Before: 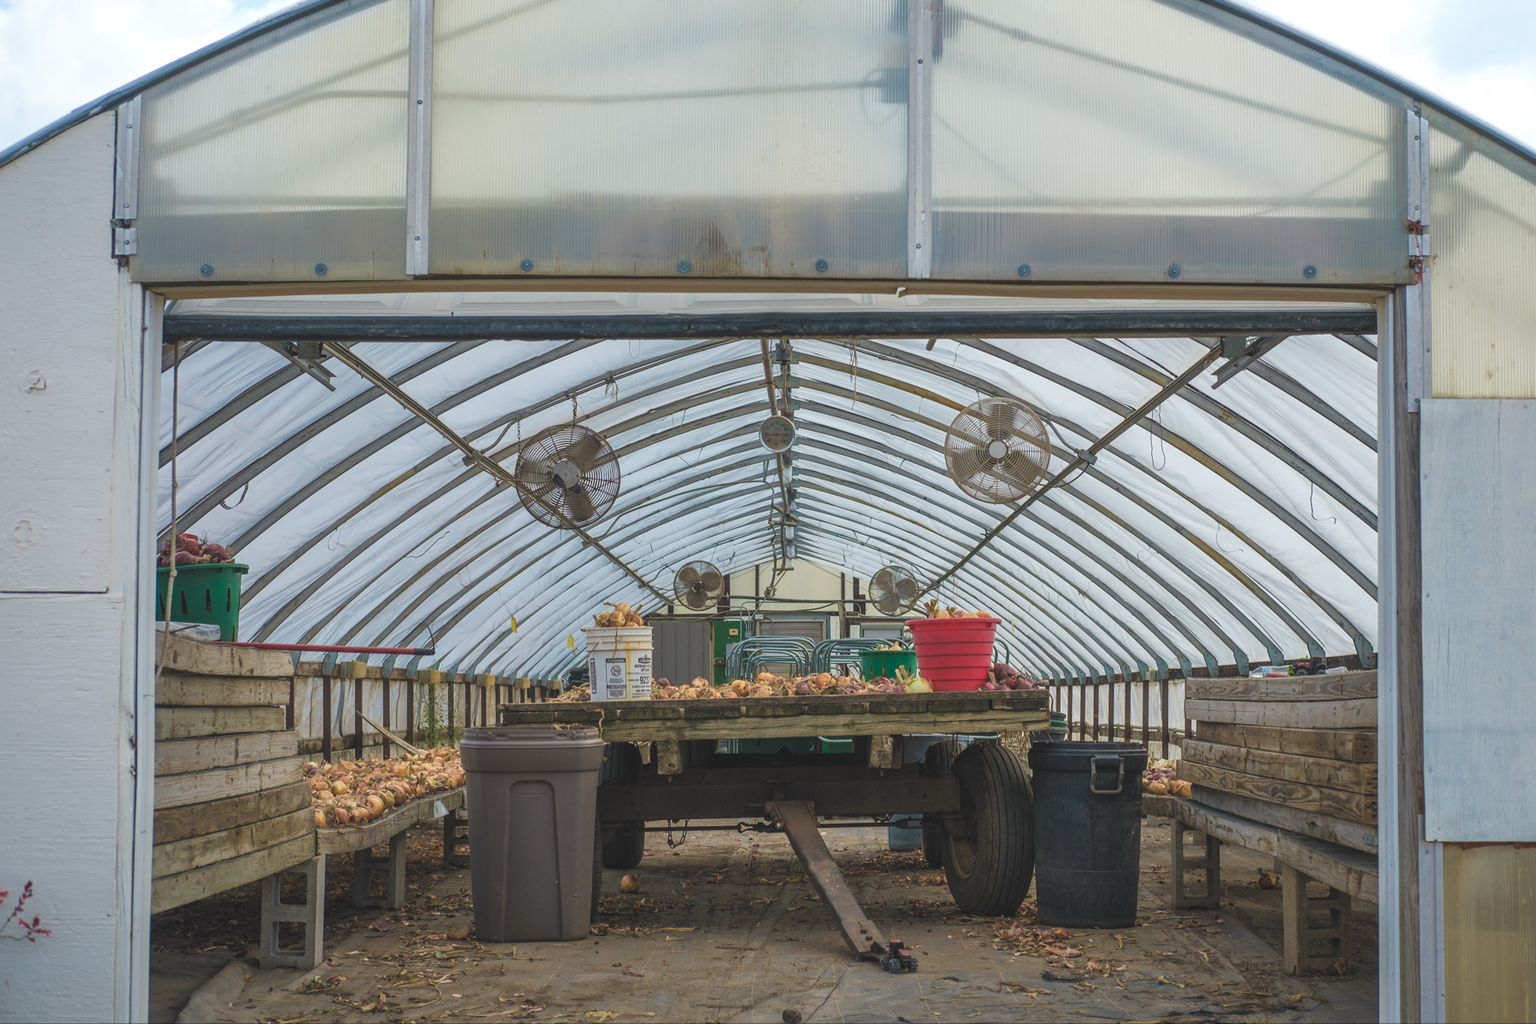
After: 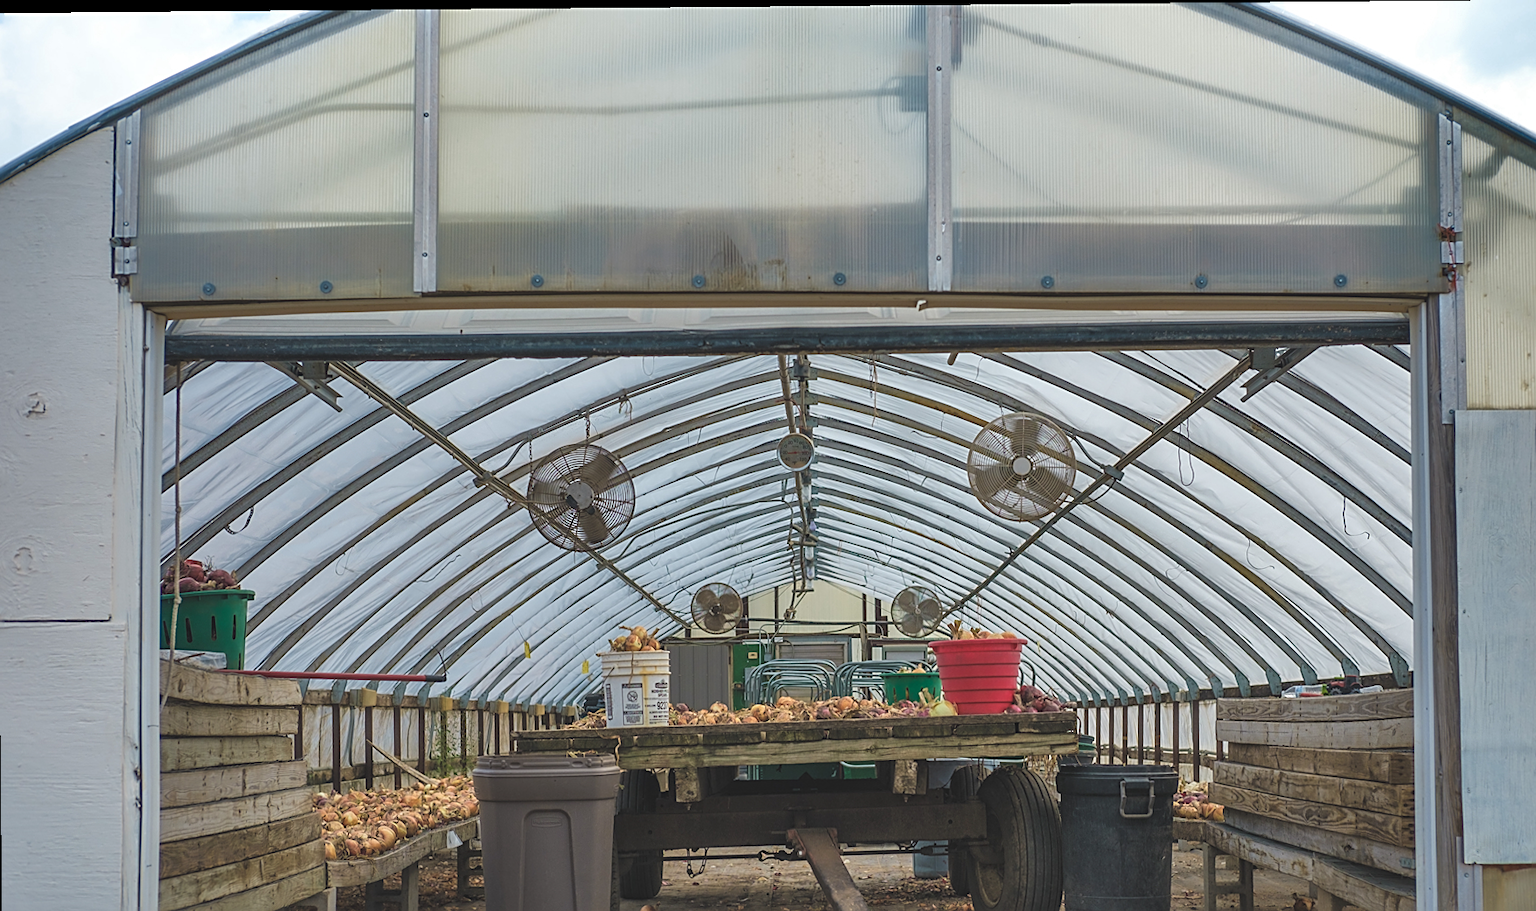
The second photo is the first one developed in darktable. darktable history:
crop and rotate: angle 0.502°, left 0.352%, right 2.663%, bottom 14.223%
sharpen: amount 0.547
shadows and highlights: radius 106.97, shadows 44.42, highlights -67.26, low approximation 0.01, soften with gaussian
